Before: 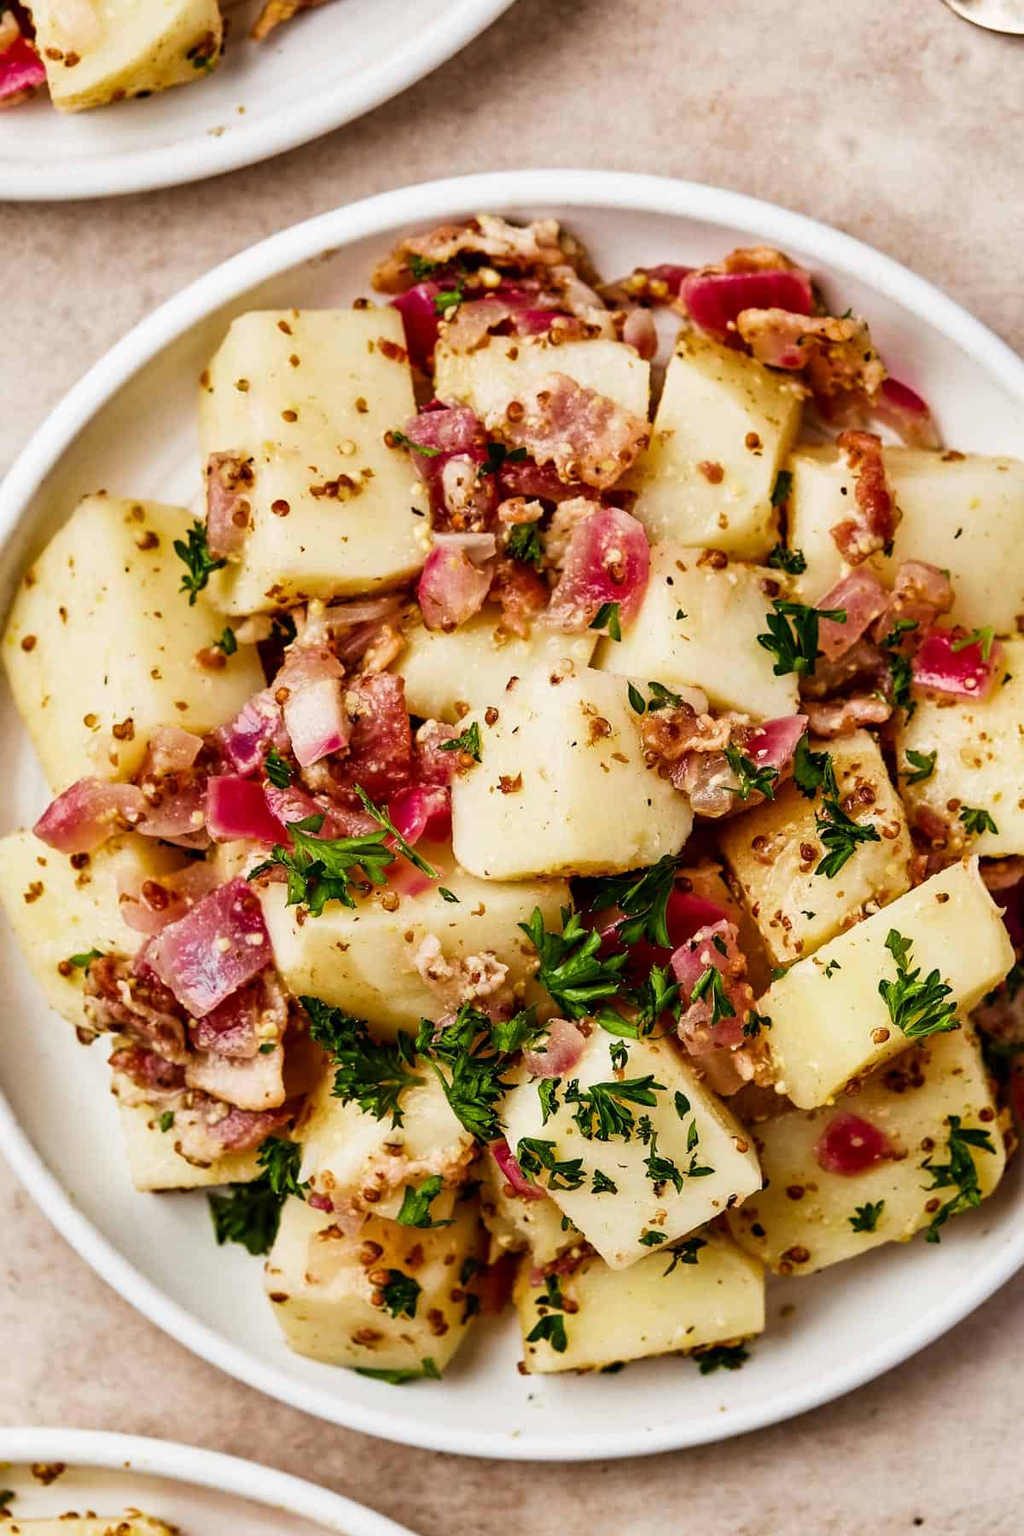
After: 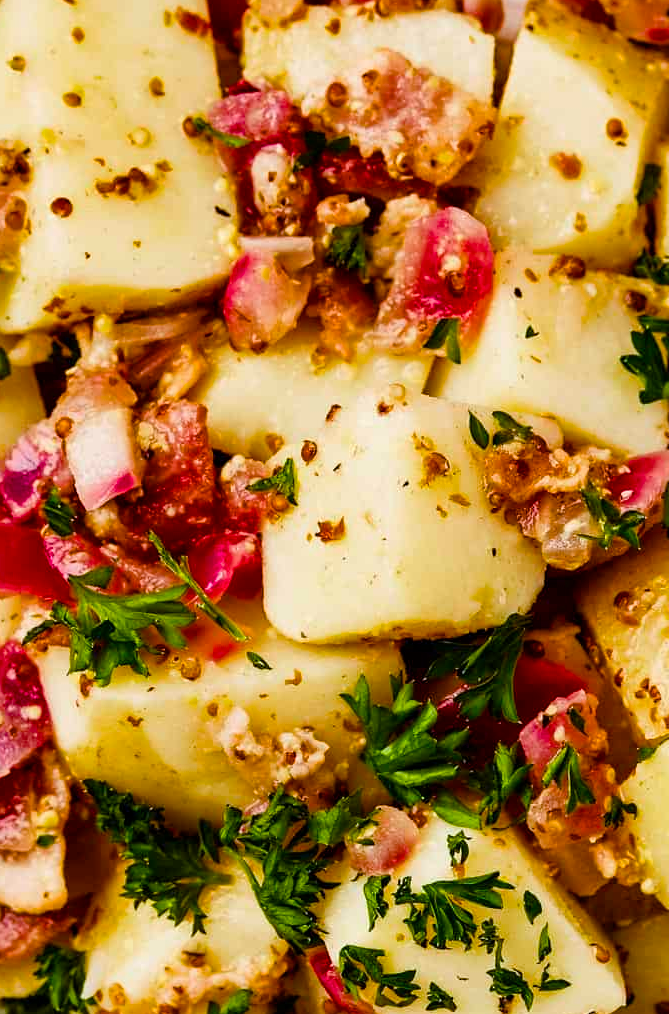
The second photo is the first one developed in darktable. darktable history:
color balance rgb: perceptual saturation grading › global saturation 36.285%, perceptual saturation grading › shadows 34.827%
crop and rotate: left 22.294%, top 21.61%, right 21.944%, bottom 22.004%
